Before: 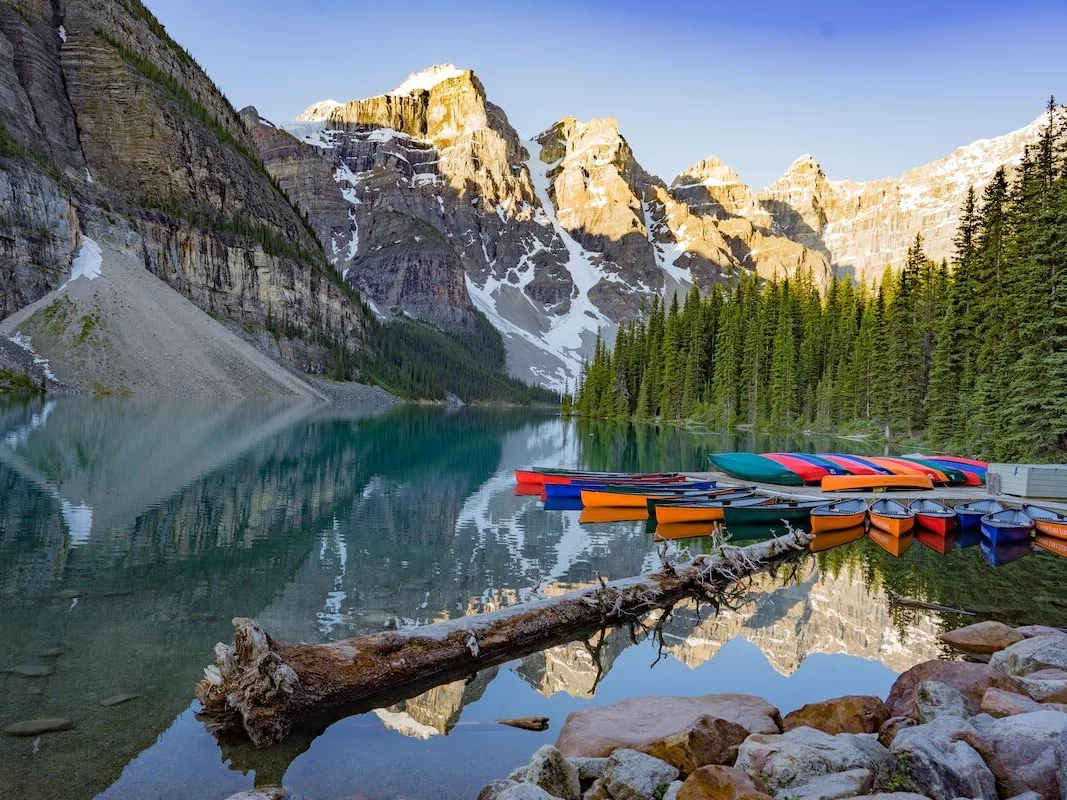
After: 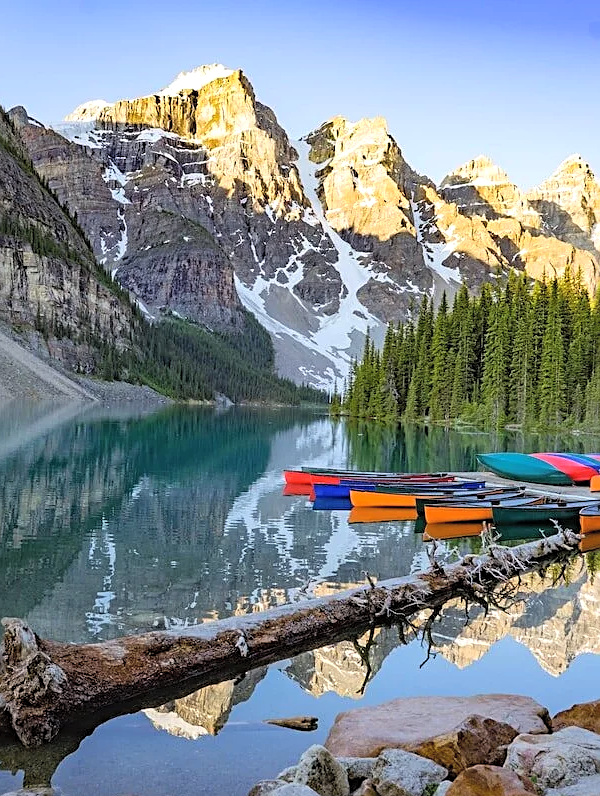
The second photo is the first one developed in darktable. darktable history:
color balance: contrast 10%
sharpen: on, module defaults
crop: left 21.674%, right 22.086%
contrast brightness saturation: brightness 0.13
